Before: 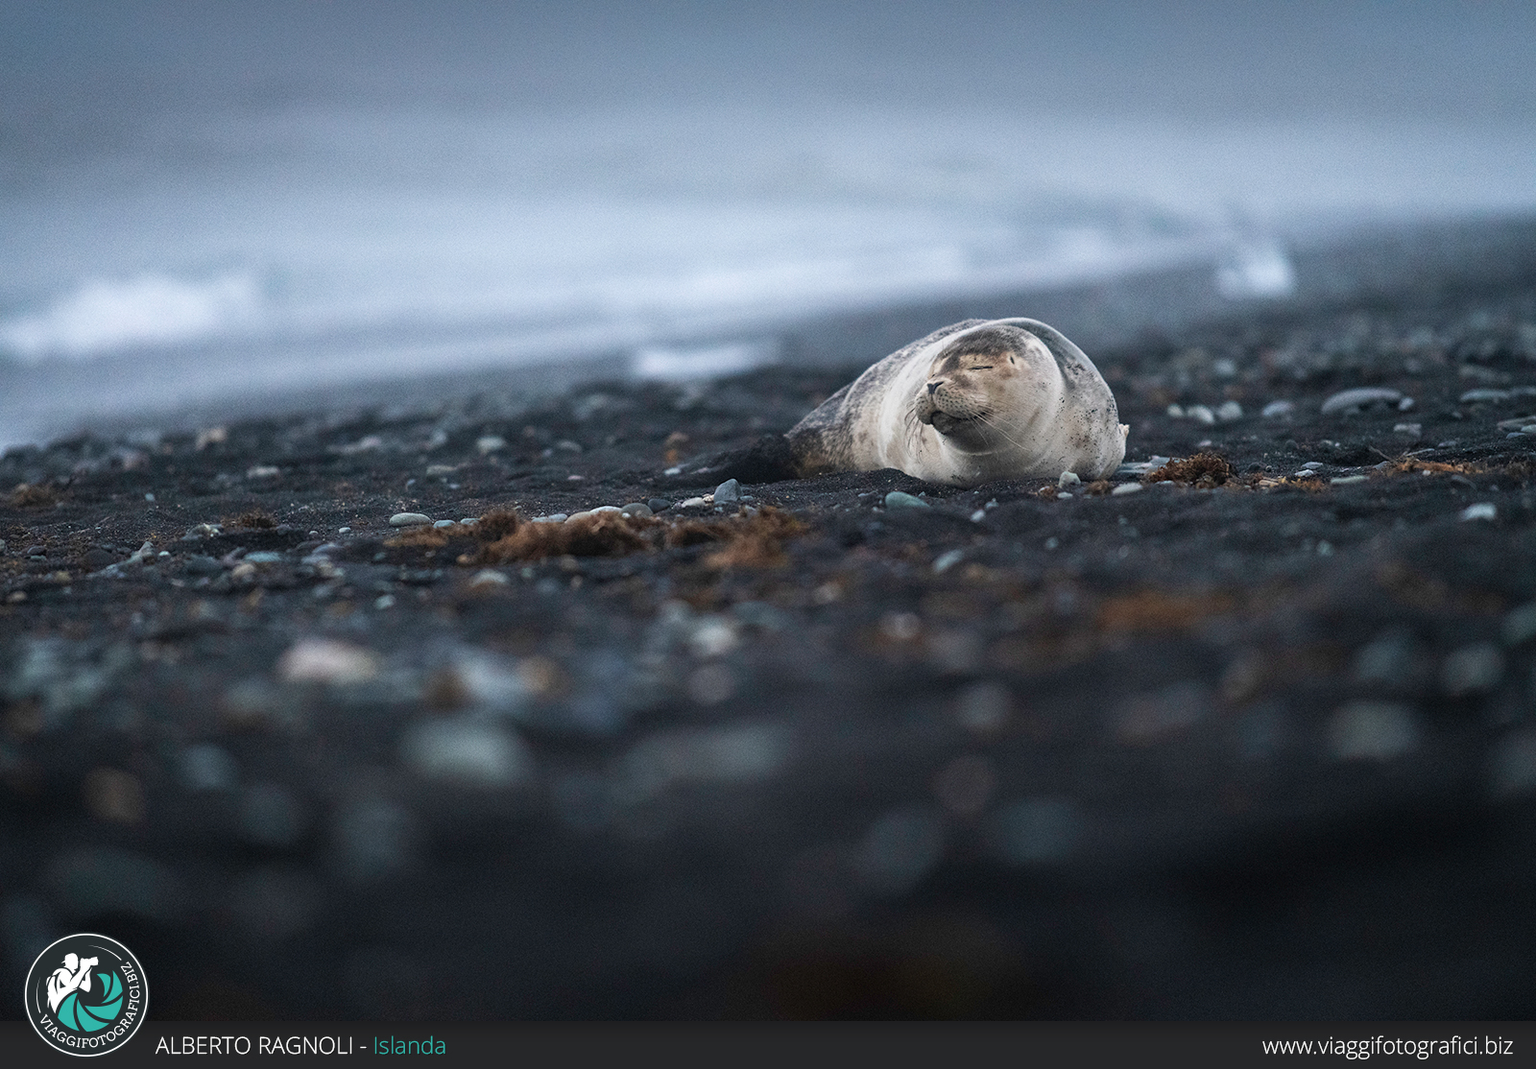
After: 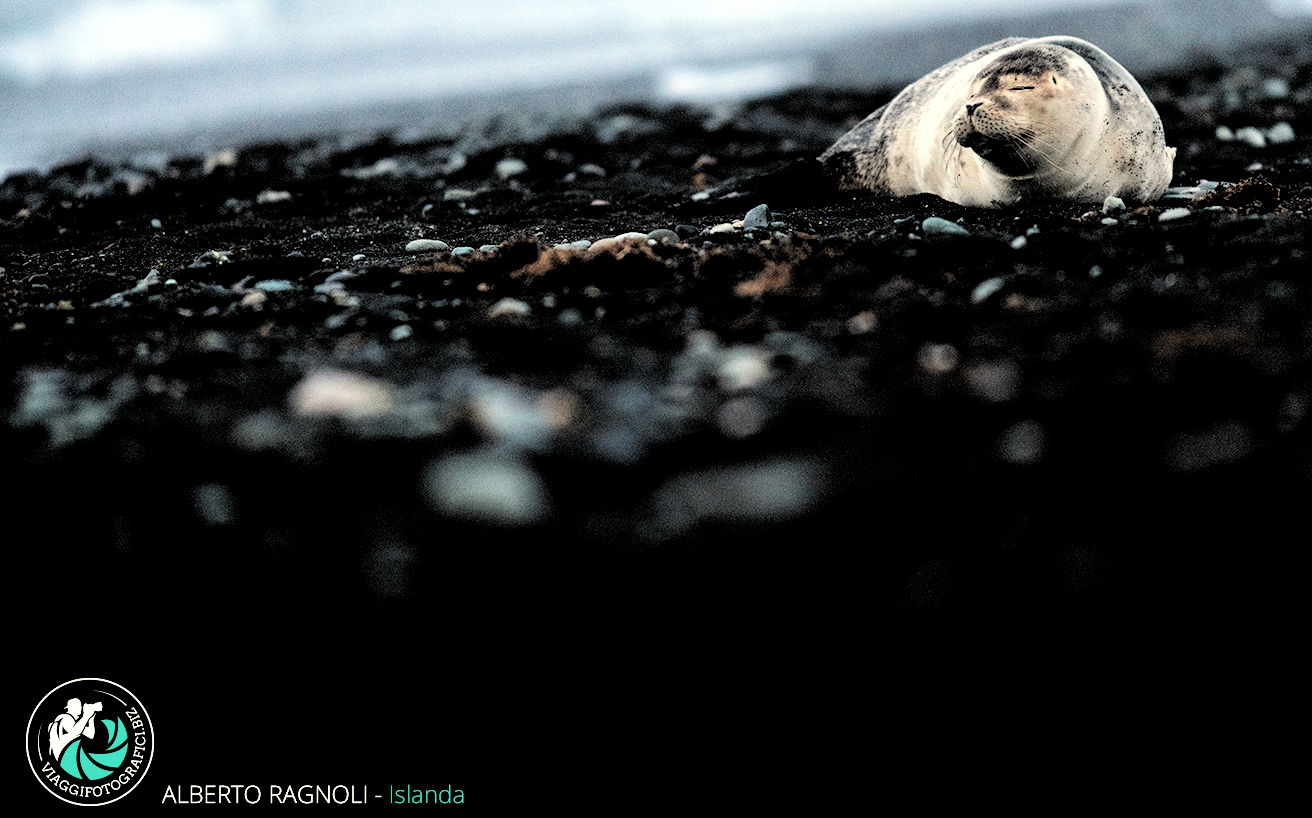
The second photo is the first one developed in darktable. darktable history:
filmic rgb: middle gray luminance 13.55%, black relative exposure -1.97 EV, white relative exposure 3.1 EV, threshold 6 EV, target black luminance 0%, hardness 1.79, latitude 59.23%, contrast 1.728, highlights saturation mix 5%, shadows ↔ highlights balance -37.52%, add noise in highlights 0, color science v3 (2019), use custom middle-gray values true, iterations of high-quality reconstruction 0, contrast in highlights soft, enable highlight reconstruction true
white balance: red 1.029, blue 0.92
crop: top 26.531%, right 17.959%
